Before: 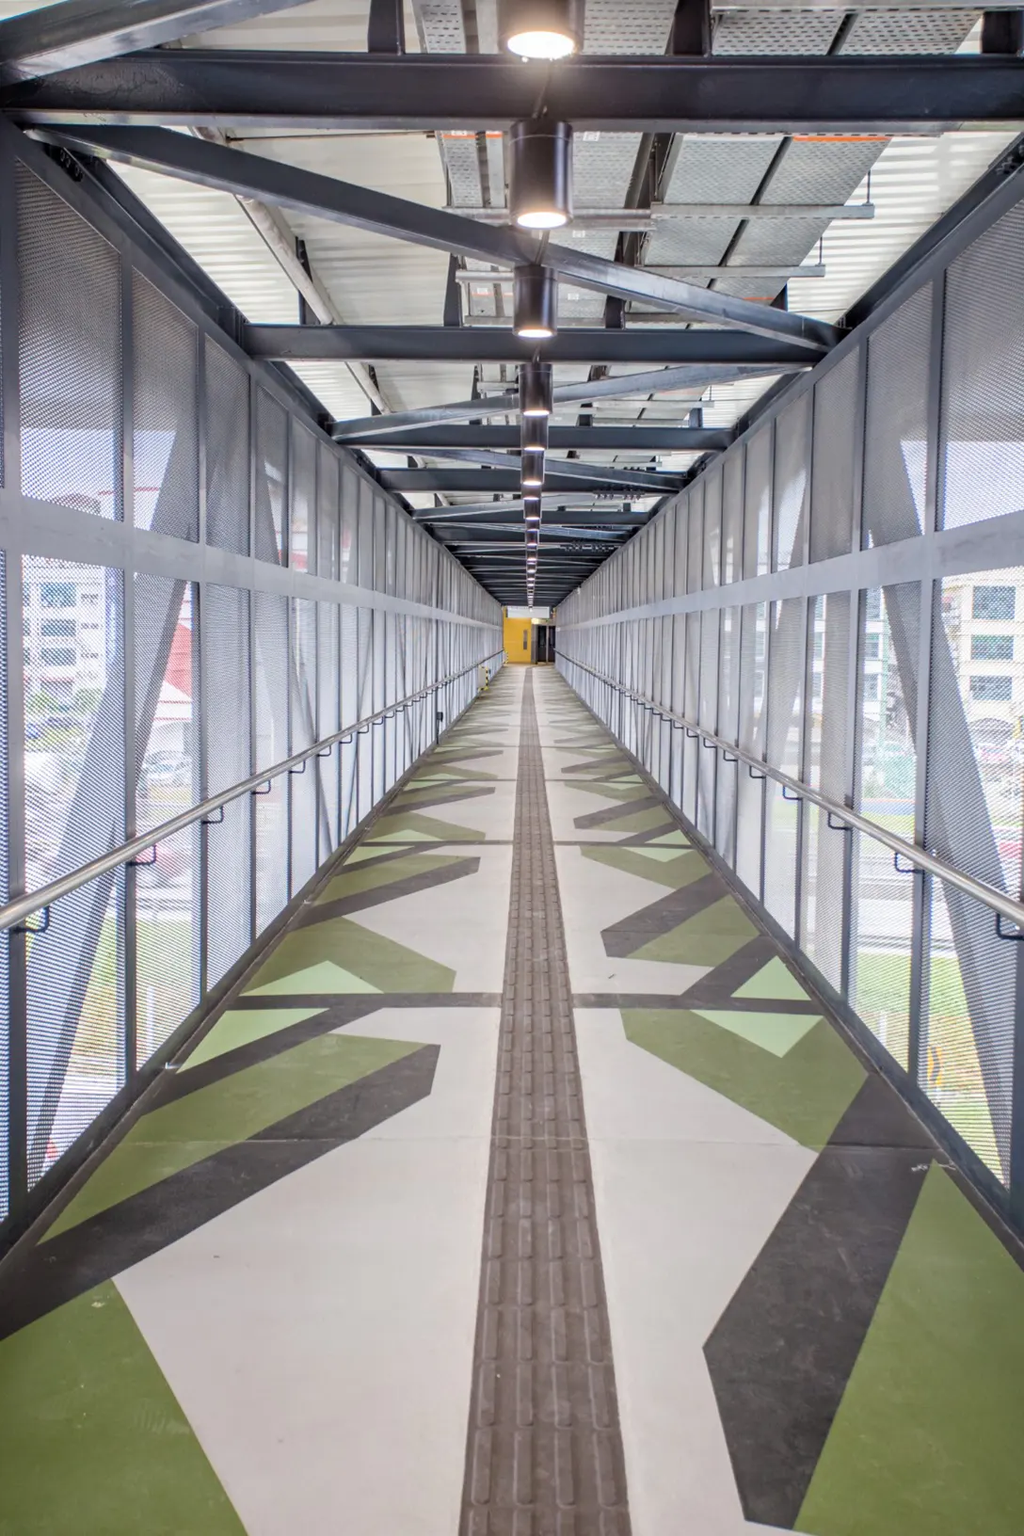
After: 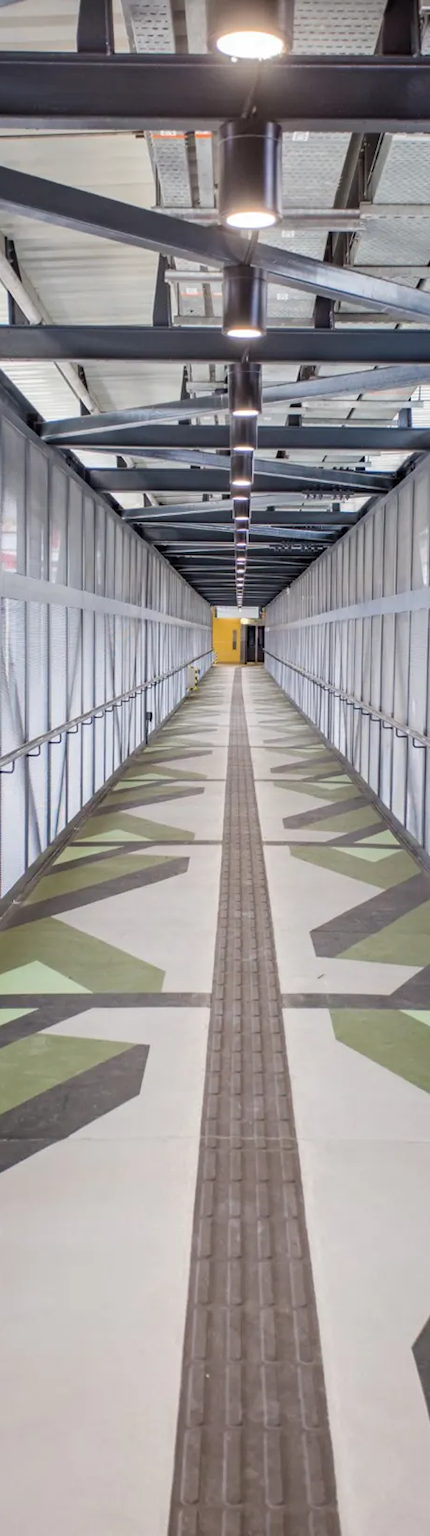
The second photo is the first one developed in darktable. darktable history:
sharpen: radius 2.927, amount 0.884, threshold 47.385
crop: left 28.436%, right 29.536%
exposure: compensate exposure bias true, compensate highlight preservation false
